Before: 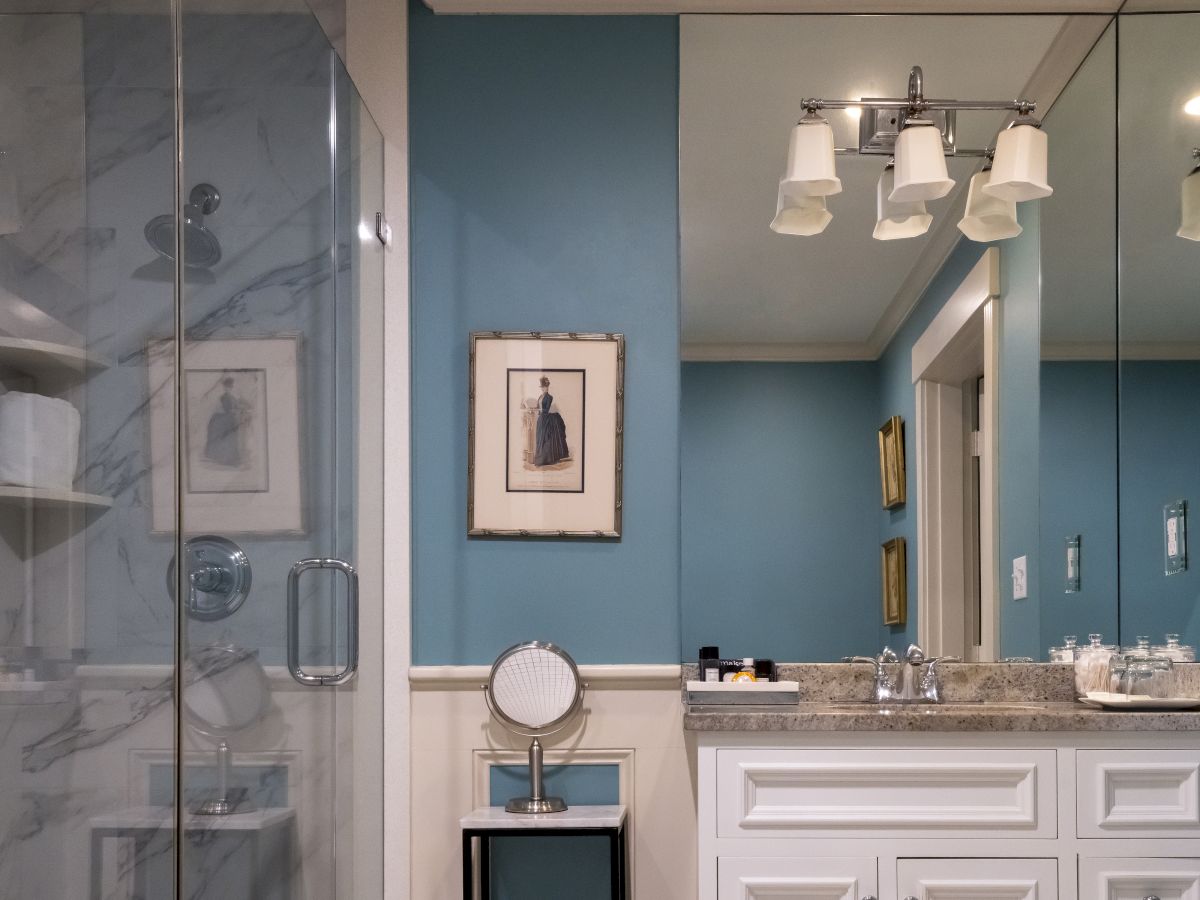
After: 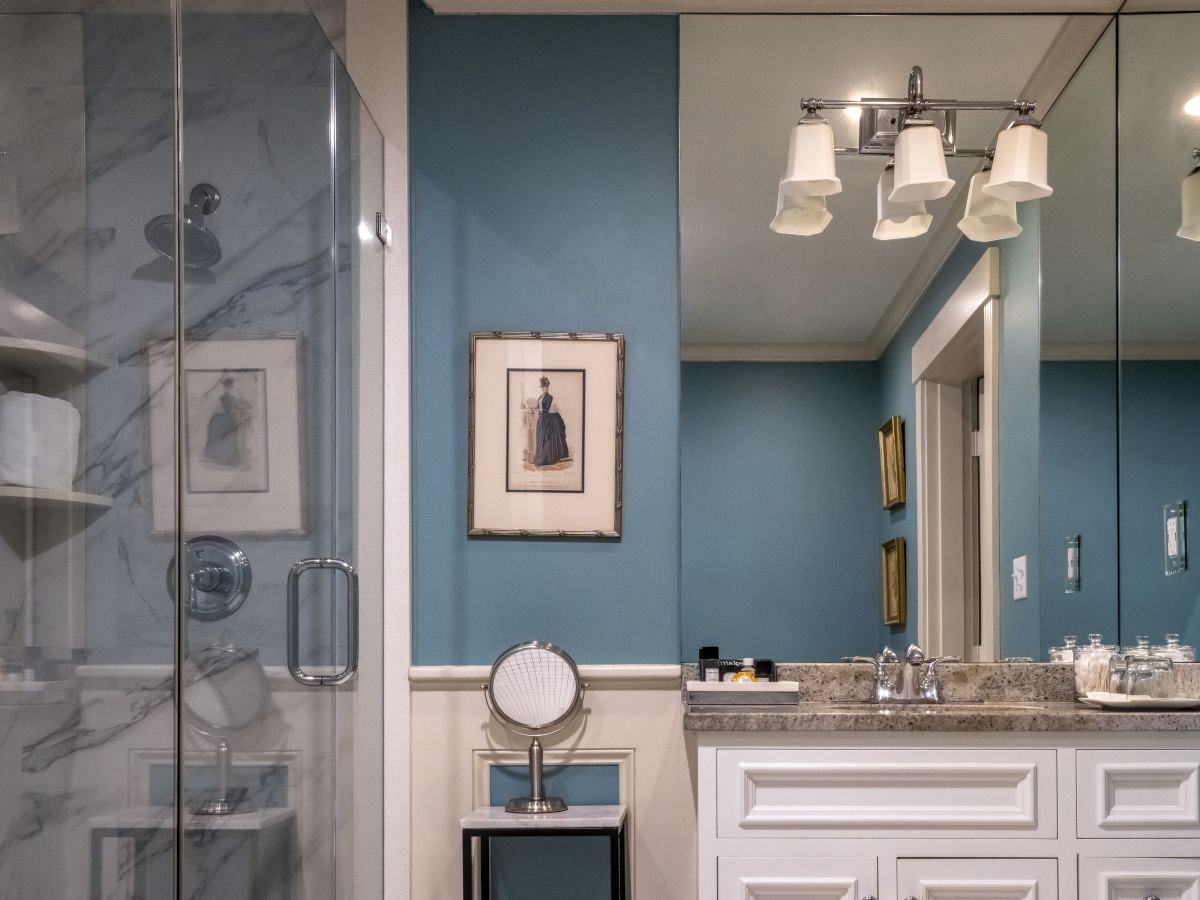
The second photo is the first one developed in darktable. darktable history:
tone equalizer: on, module defaults
local contrast: highlights 4%, shadows 5%, detail 133%
